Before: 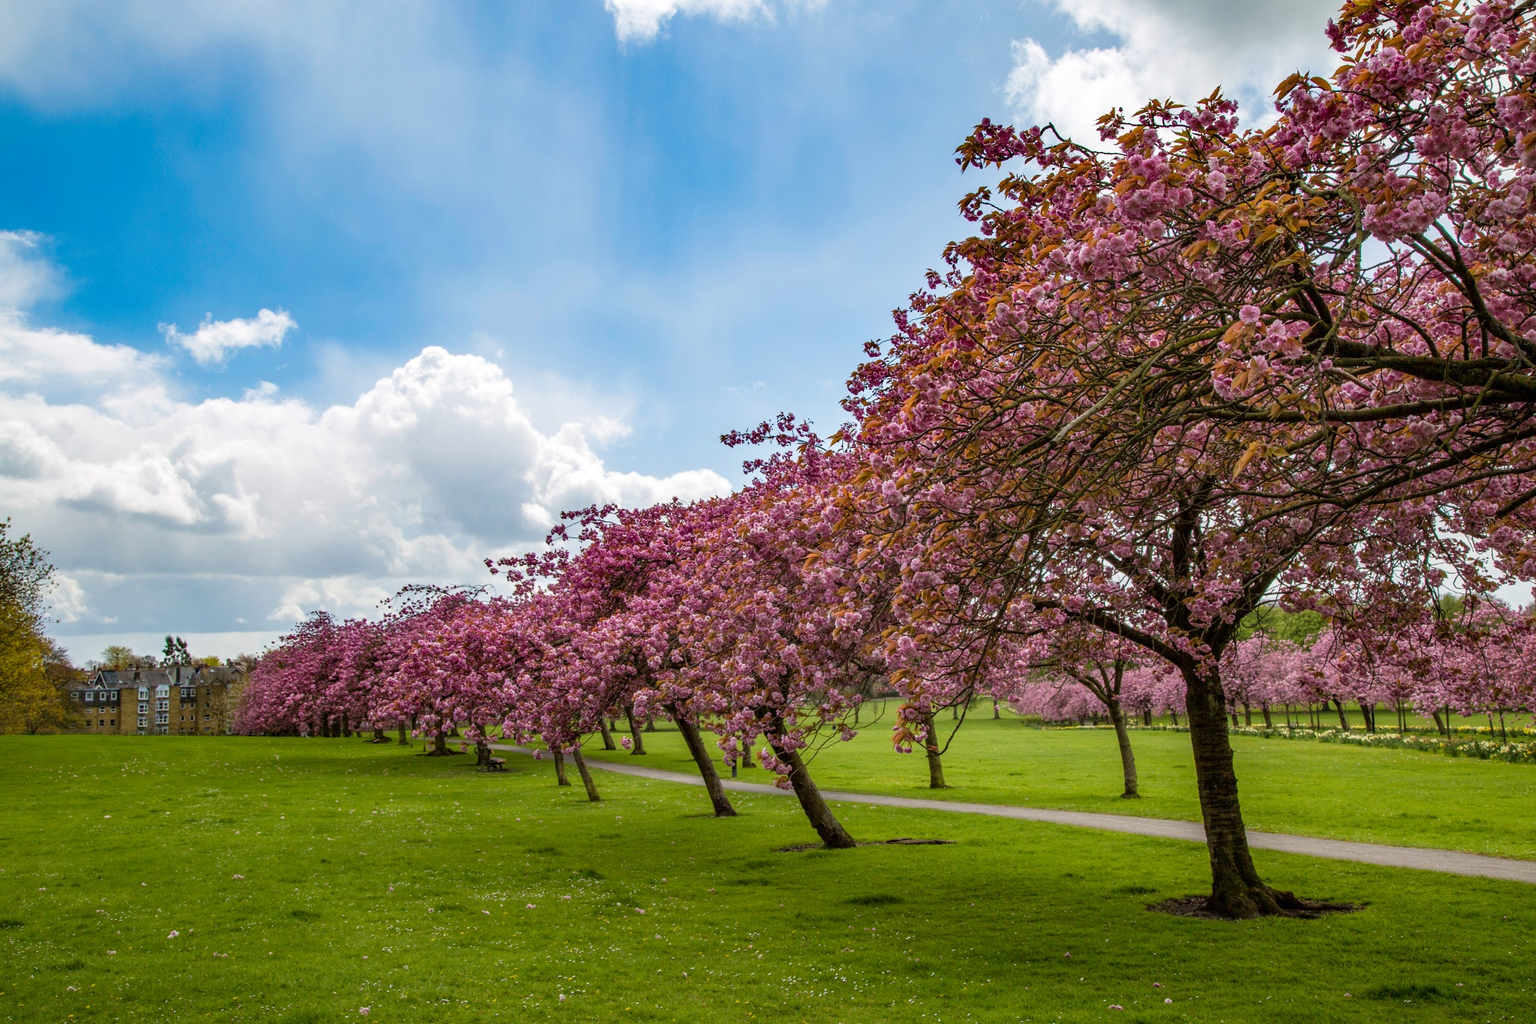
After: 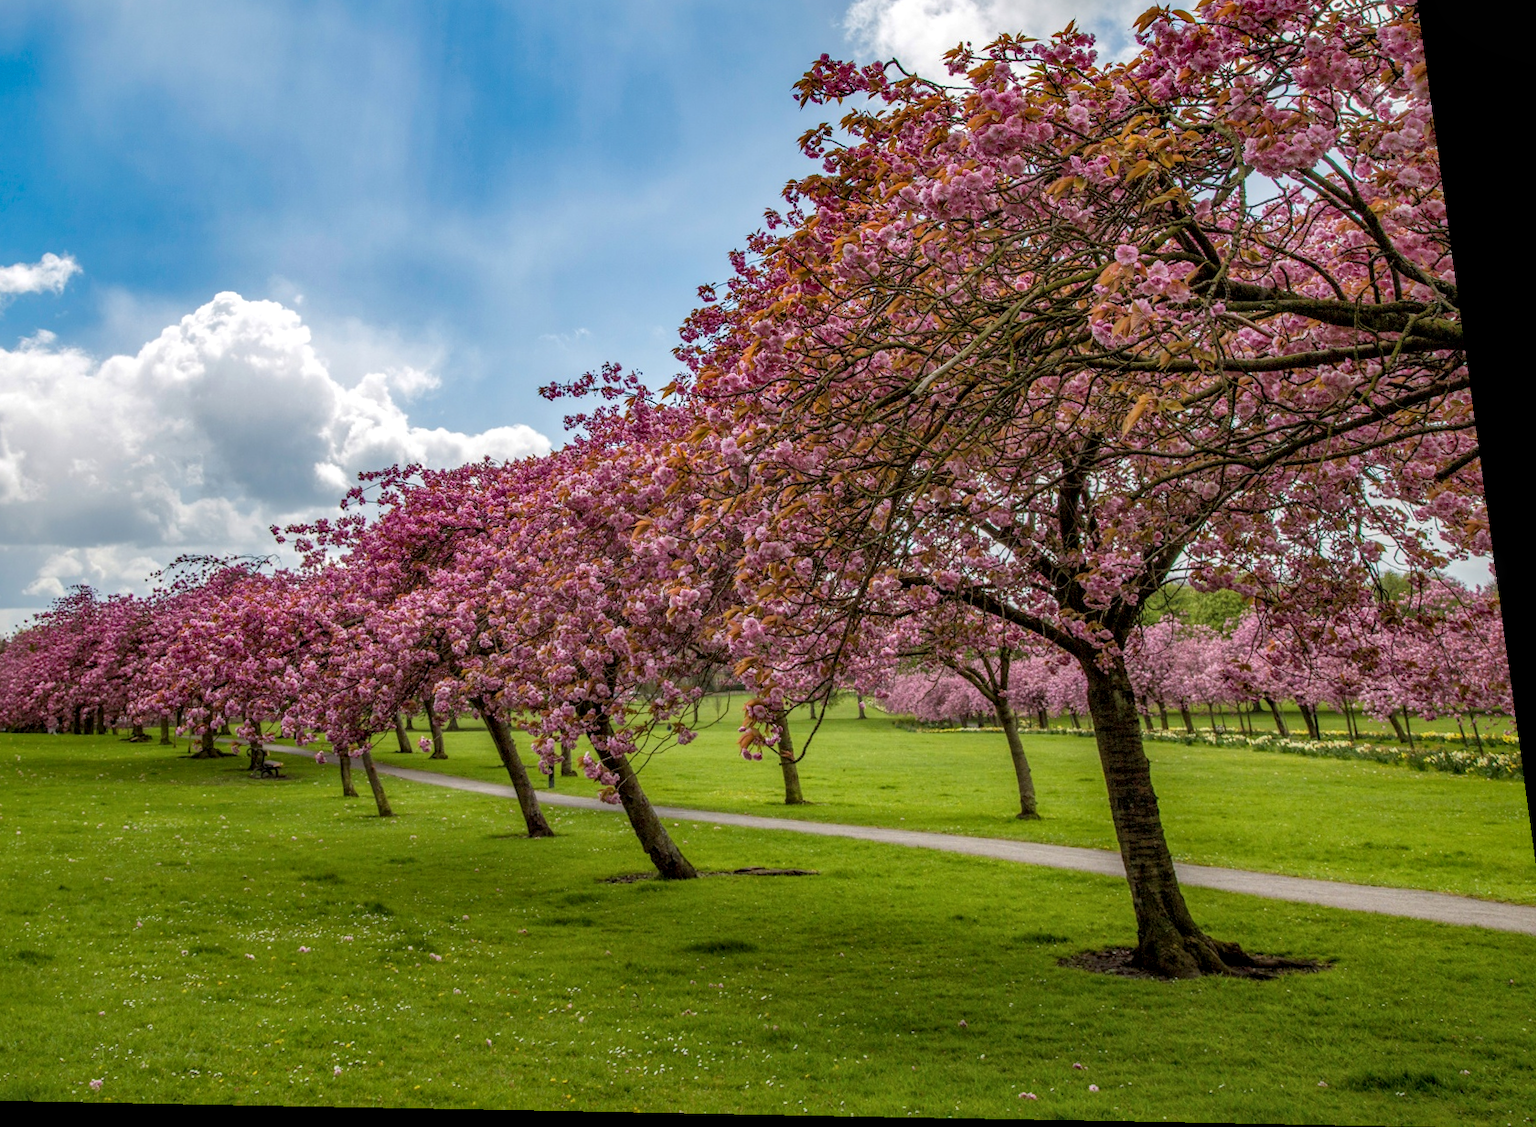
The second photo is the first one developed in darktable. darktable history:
rotate and perspective: rotation 0.128°, lens shift (vertical) -0.181, lens shift (horizontal) -0.044, shear 0.001, automatic cropping off
crop and rotate: left 17.959%, top 5.771%, right 1.742%
shadows and highlights: on, module defaults
local contrast: on, module defaults
